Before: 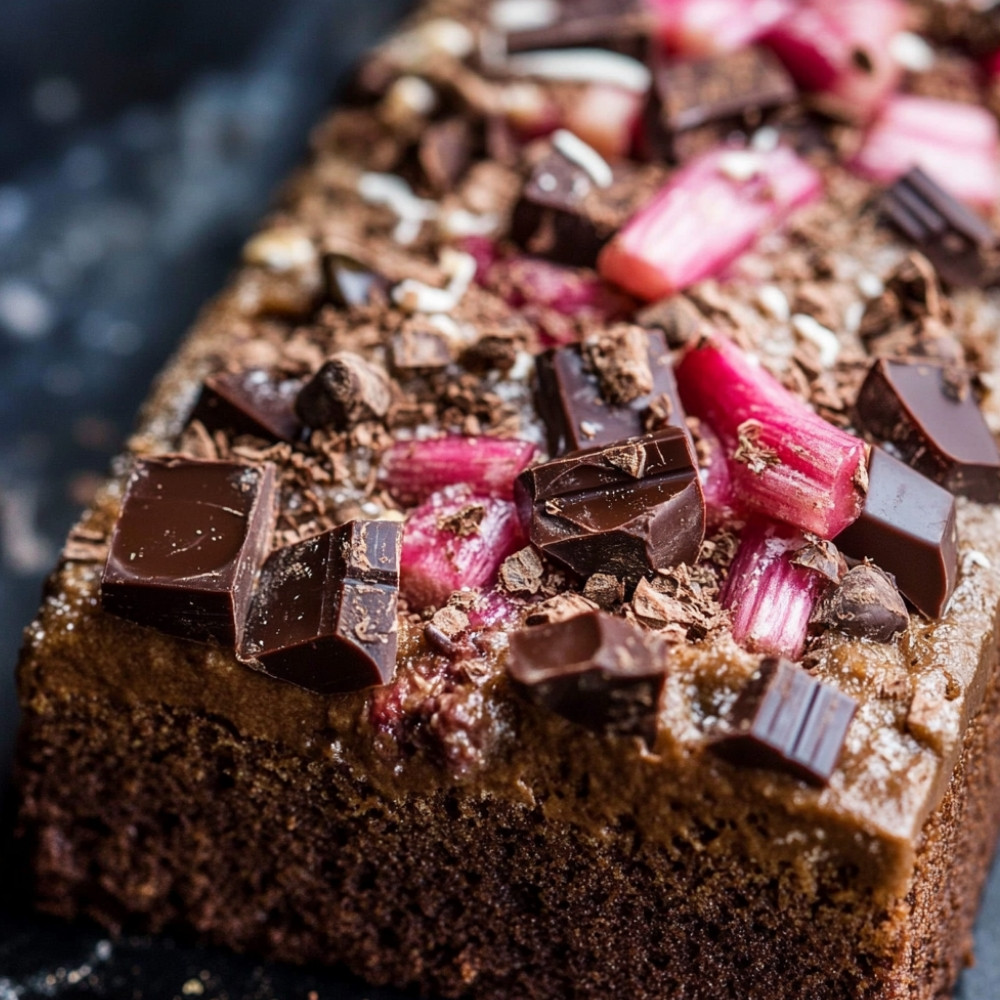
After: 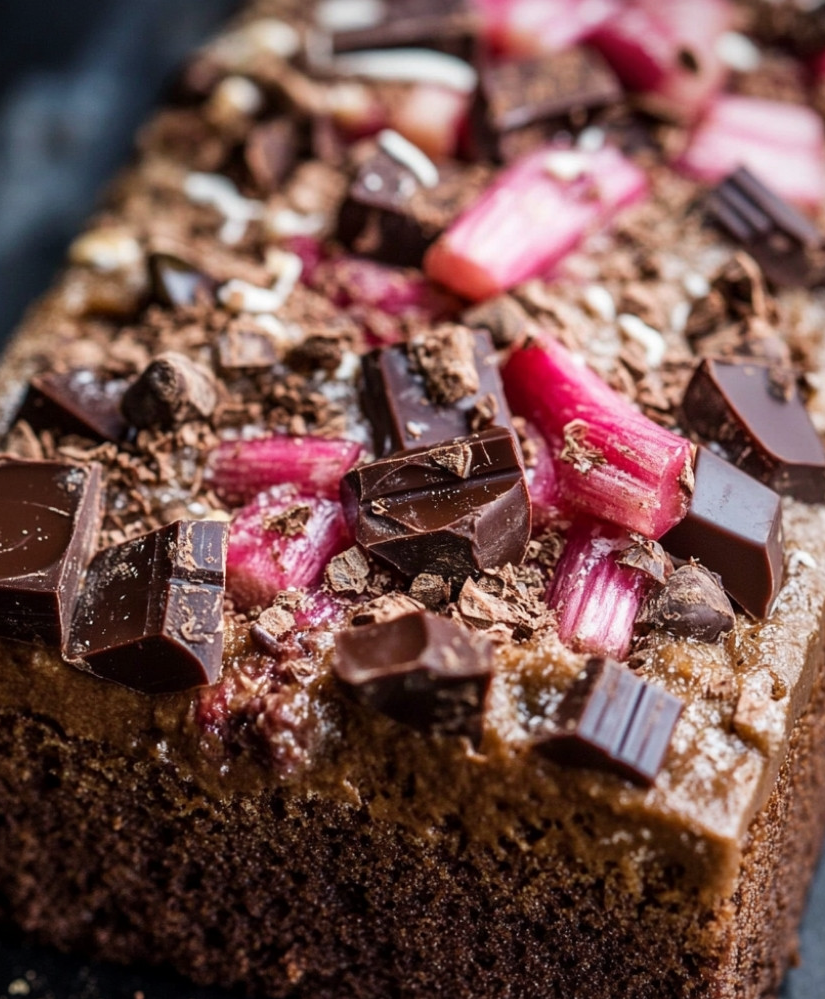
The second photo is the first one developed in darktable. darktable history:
vignetting: fall-off start 97.4%, fall-off radius 78.89%, brightness -0.576, saturation -0.268, width/height ratio 1.12, unbound false
crop: left 17.439%, bottom 0.037%
